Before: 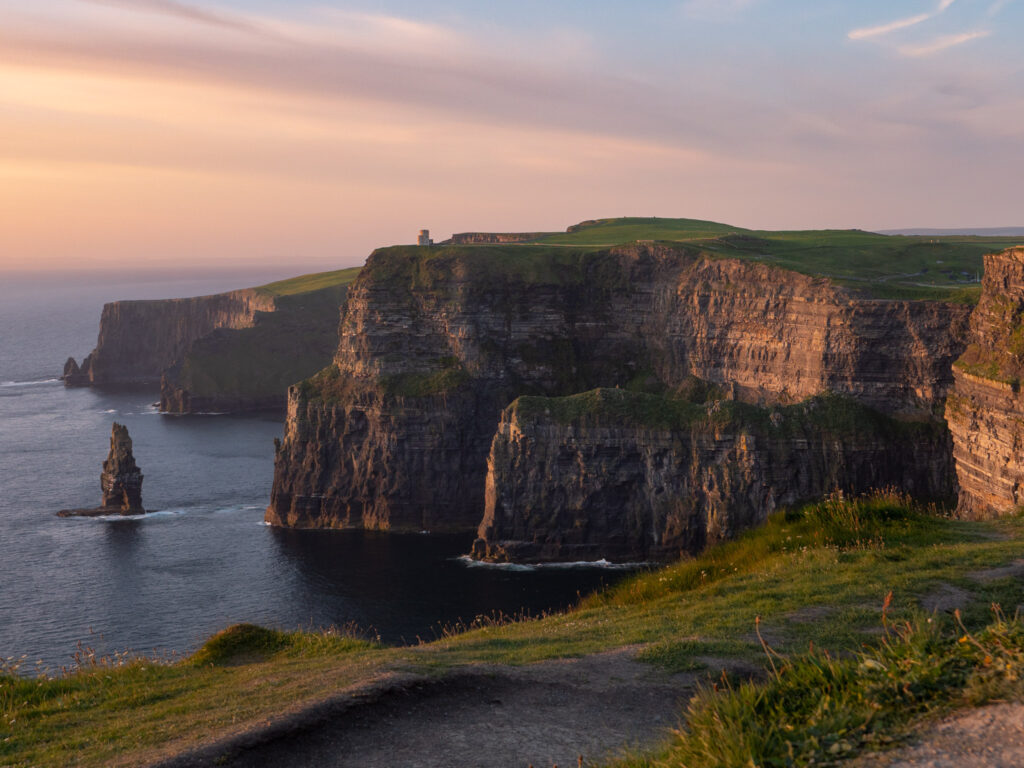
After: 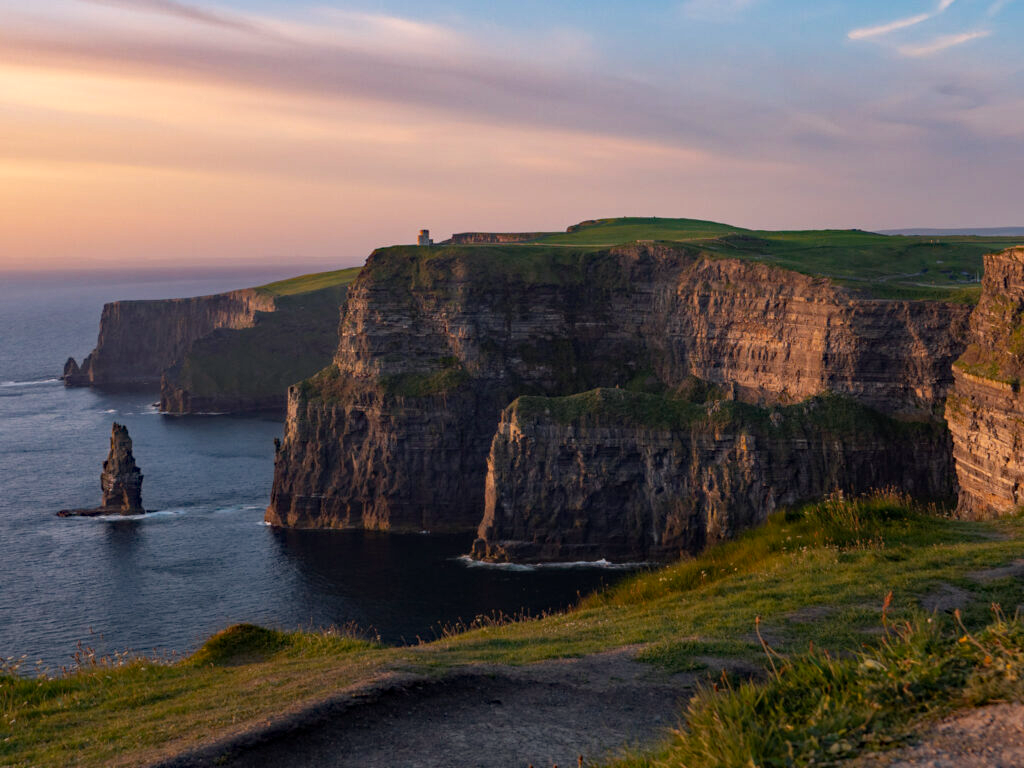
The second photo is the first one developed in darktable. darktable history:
haze removal: strength 0.413, compatibility mode true
